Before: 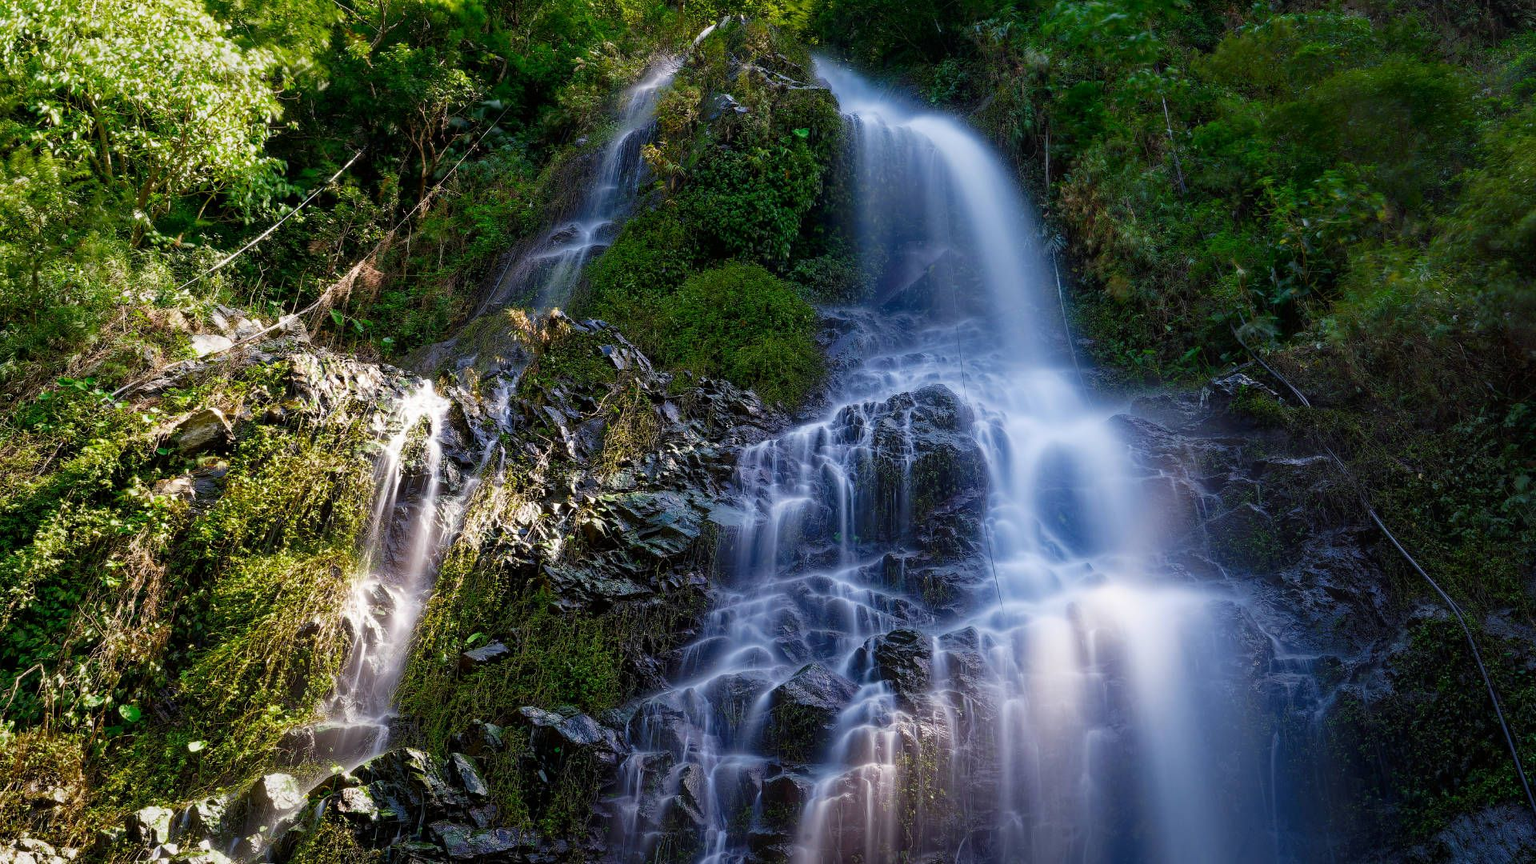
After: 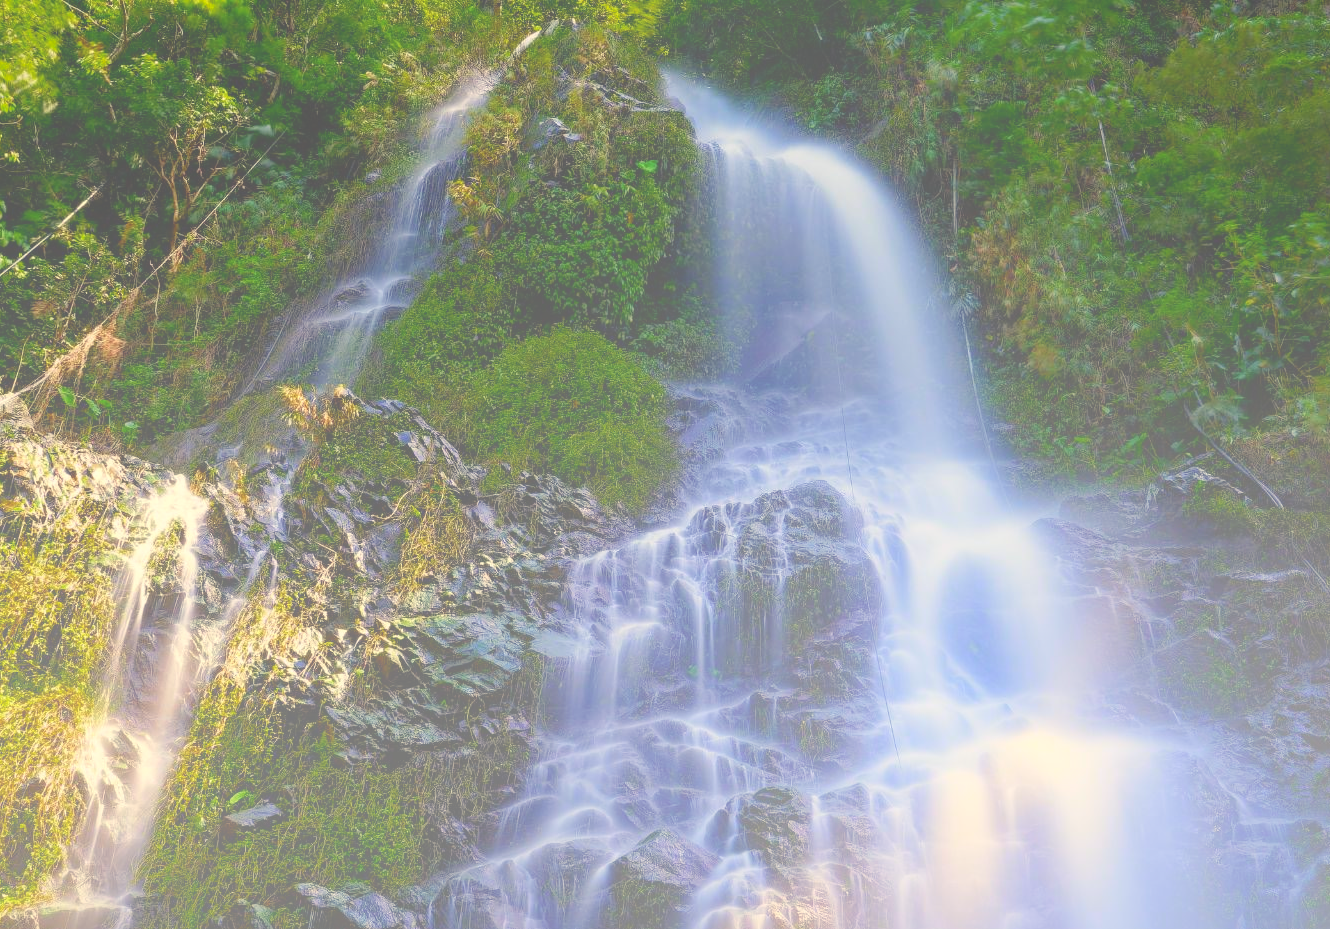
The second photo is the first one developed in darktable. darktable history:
color correction: highlights a* 1.39, highlights b* 17.83
crop: left 18.479%, right 12.2%, bottom 13.971%
bloom: size 70%, threshold 25%, strength 70%
